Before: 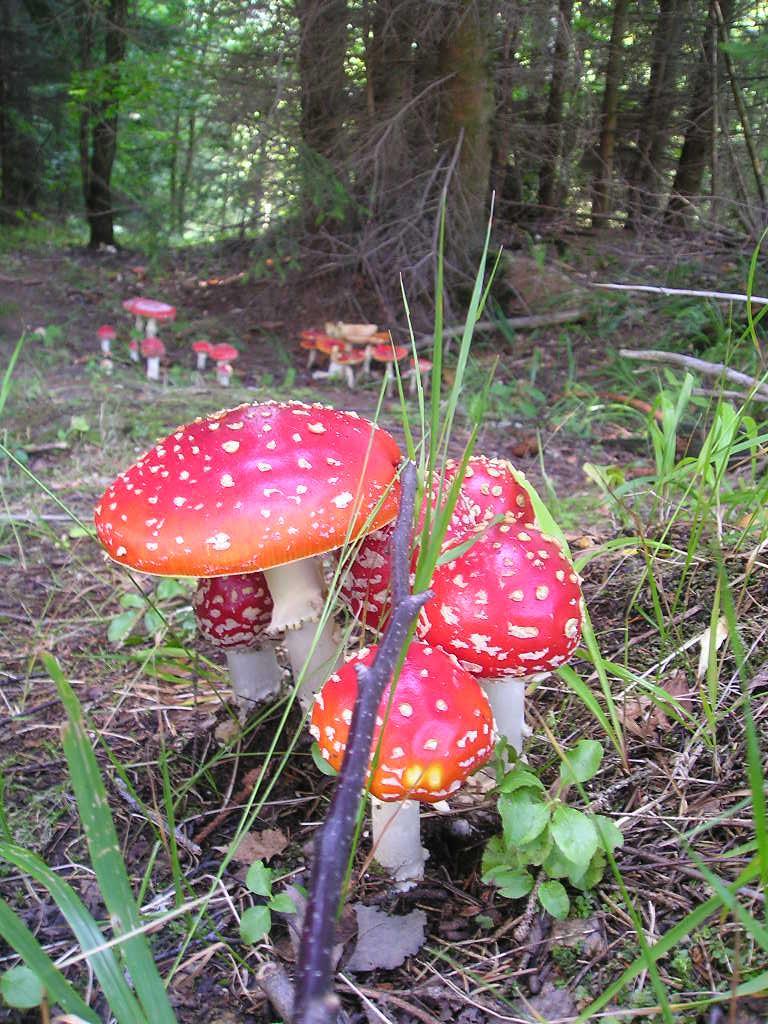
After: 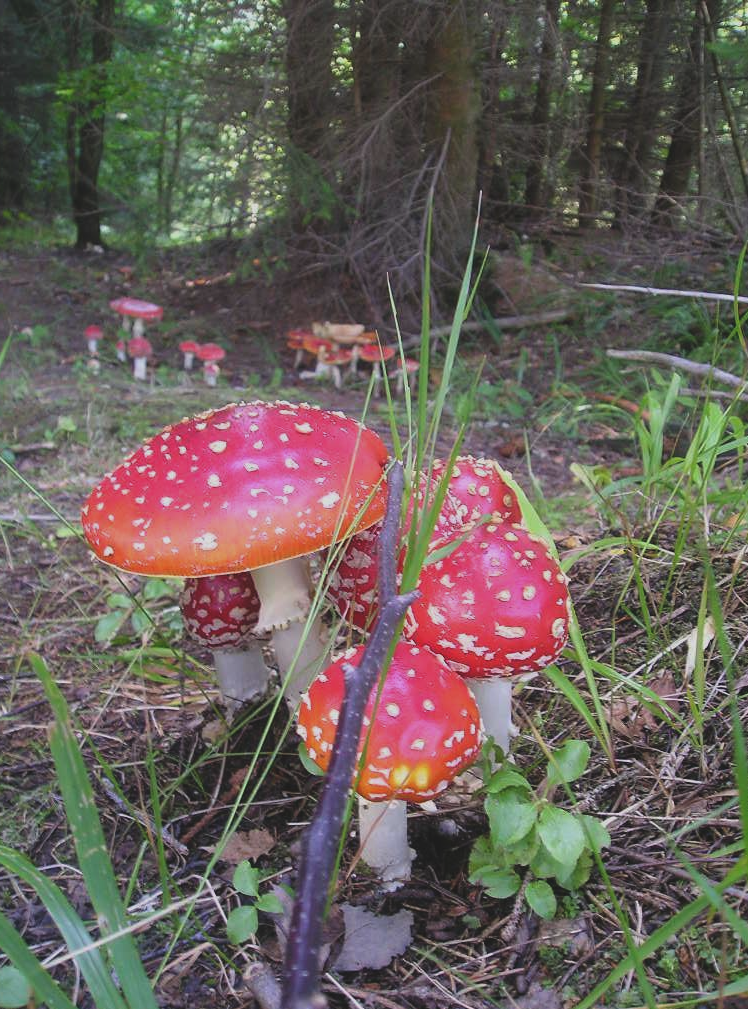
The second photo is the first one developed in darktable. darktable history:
crop and rotate: left 1.794%, right 0.724%, bottom 1.419%
exposure: black level correction -0.015, exposure -0.502 EV, compensate highlight preservation false
